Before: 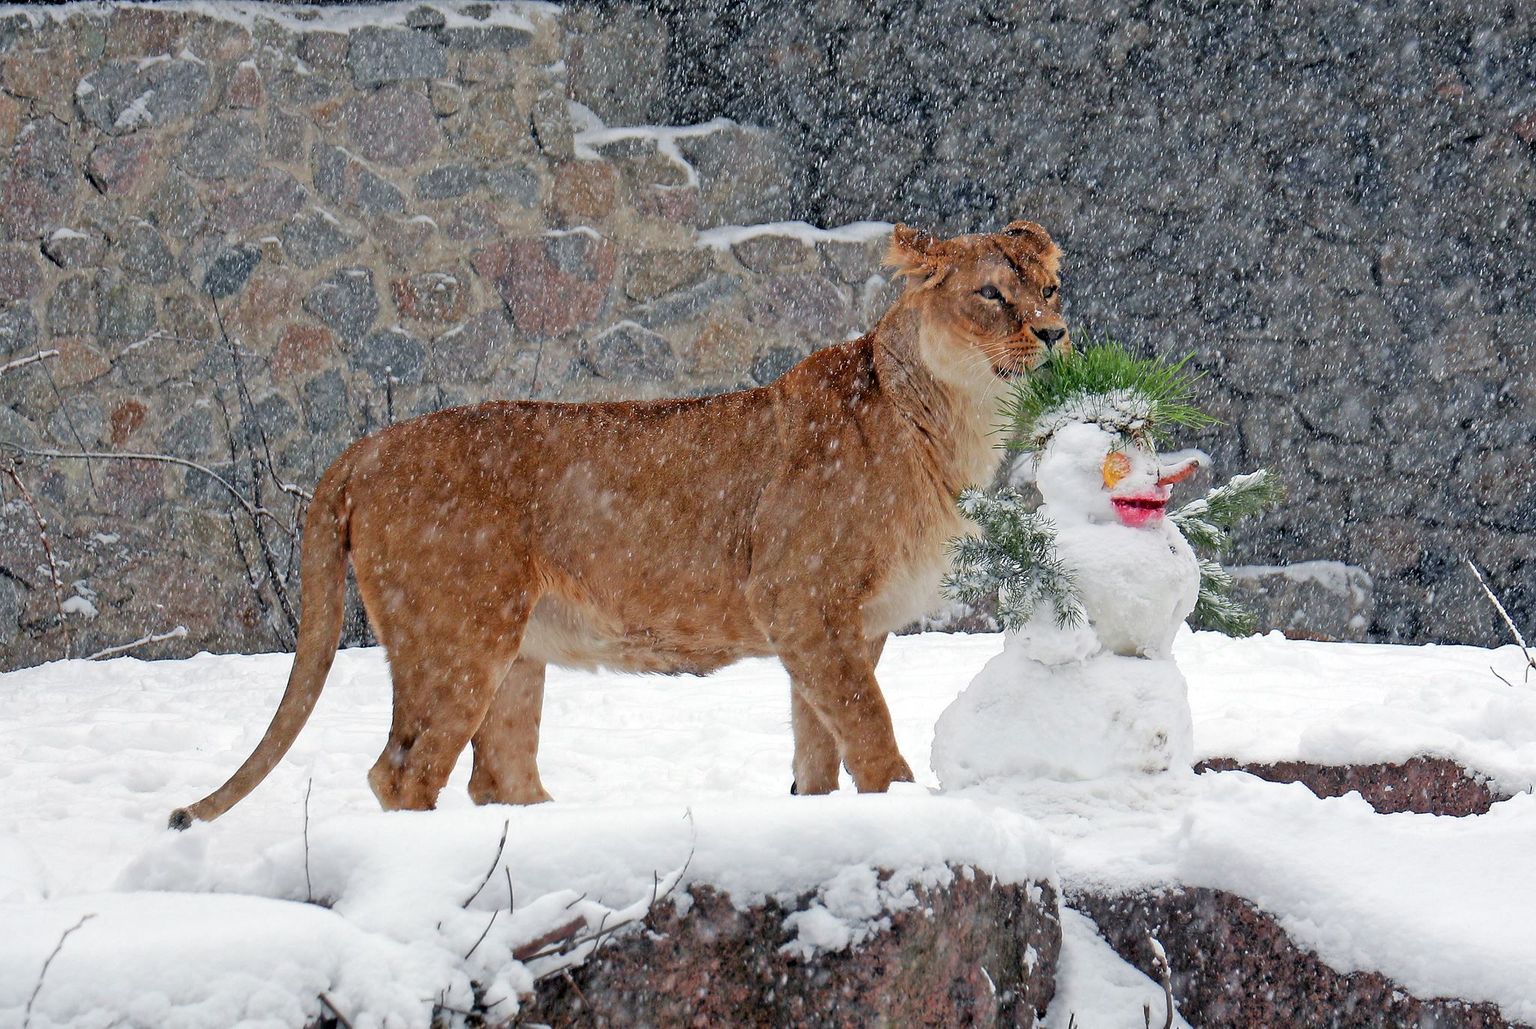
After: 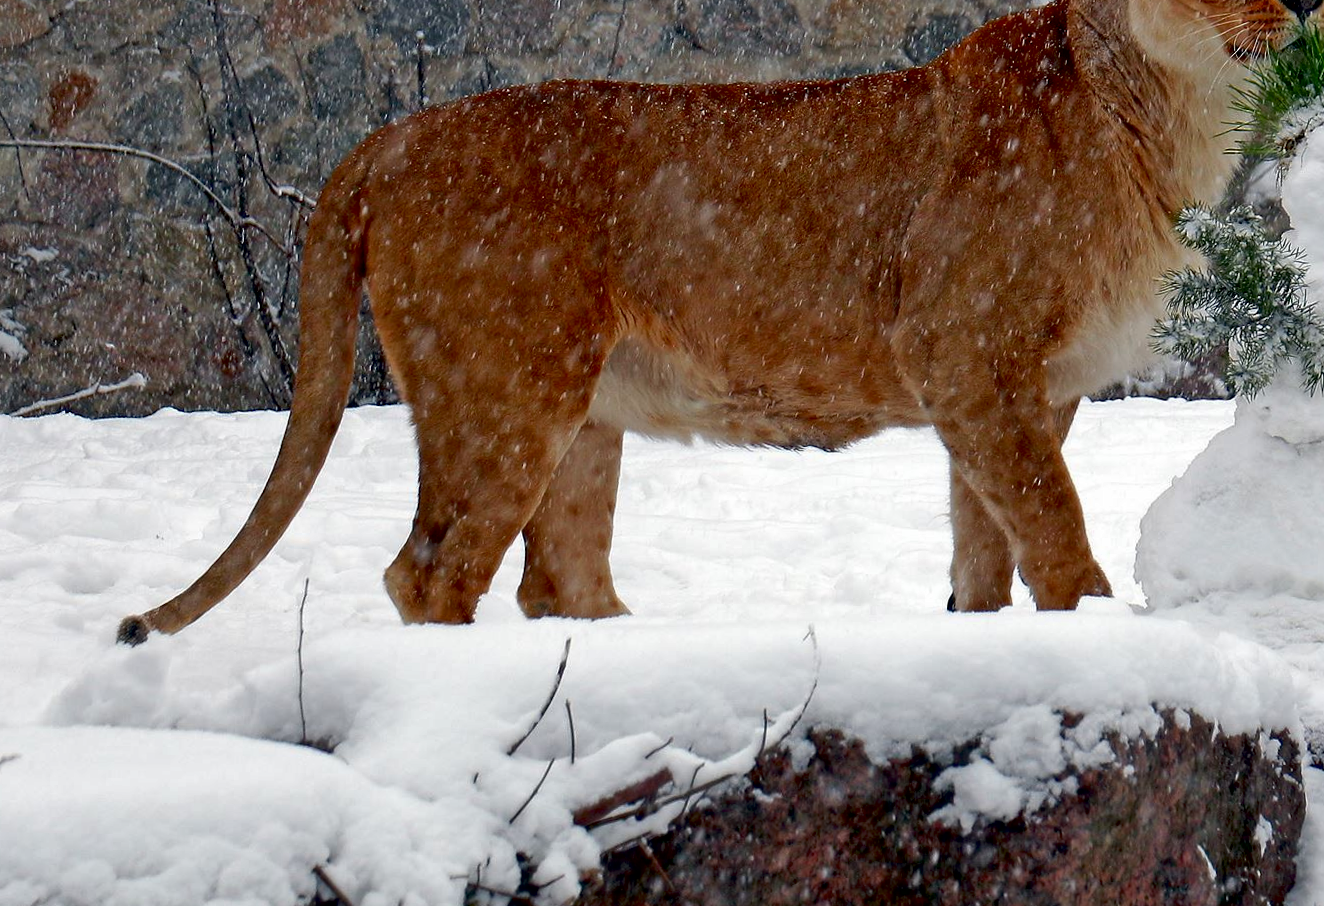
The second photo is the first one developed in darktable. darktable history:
crop and rotate: angle -0.927°, left 3.849%, top 32.332%, right 29.929%
contrast brightness saturation: brightness -0.208, saturation 0.08
exposure: black level correction 0.017, exposure -0.005 EV, compensate highlight preservation false
